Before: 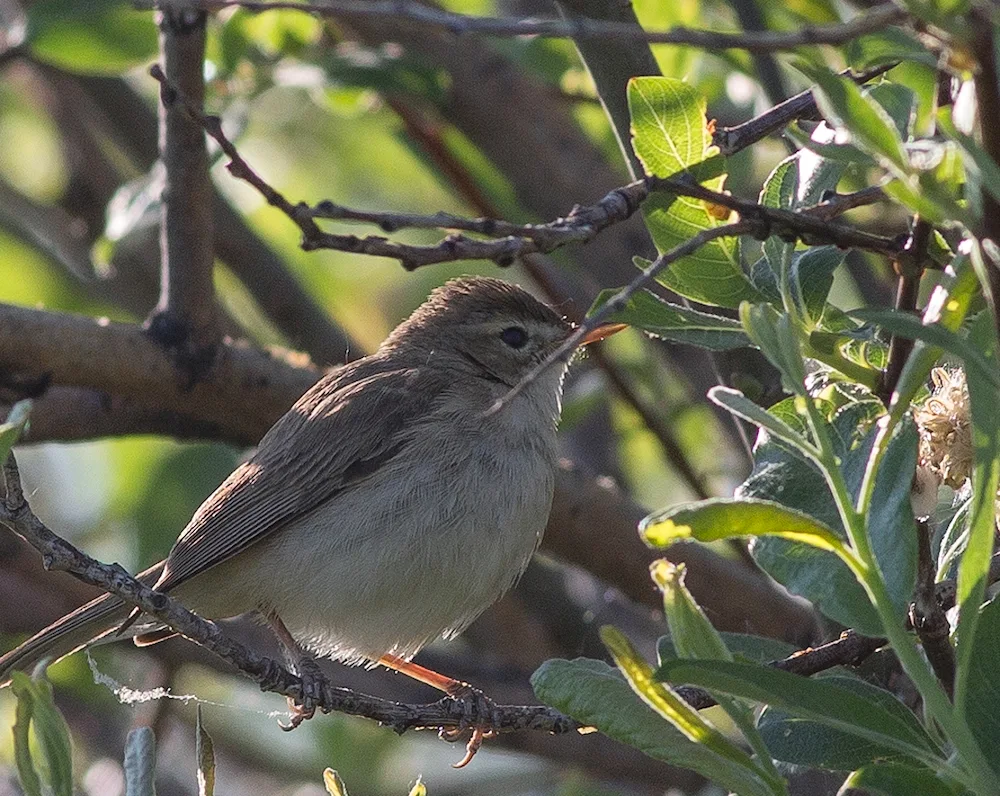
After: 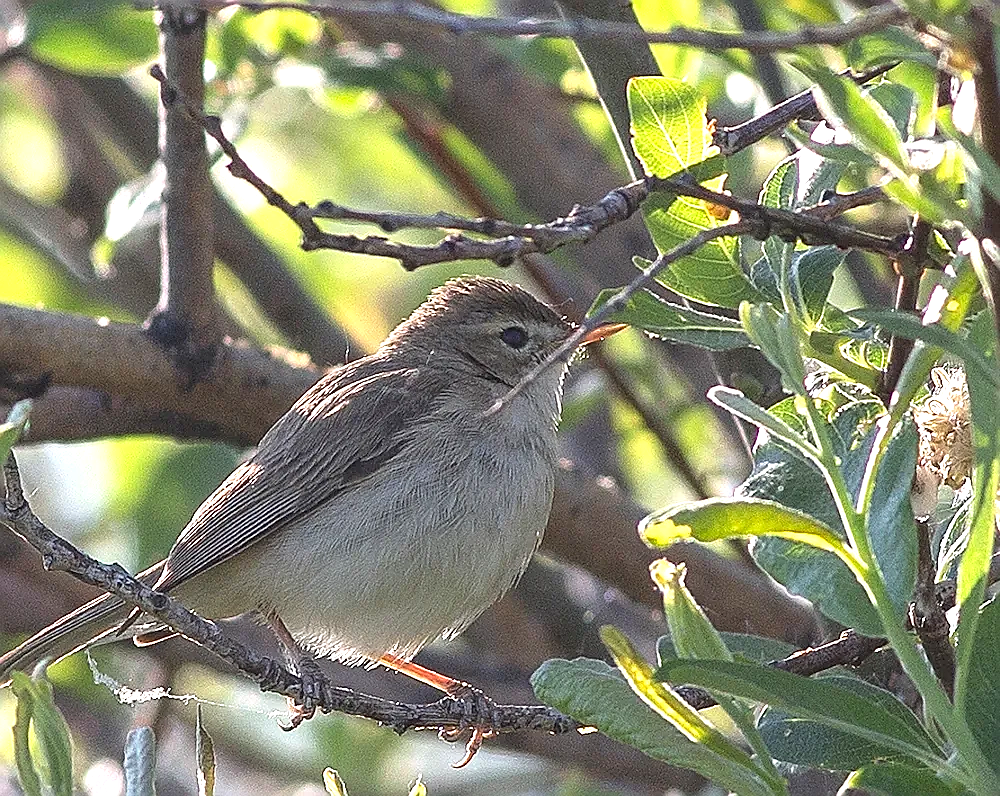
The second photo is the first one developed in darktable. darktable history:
local contrast: mode bilateral grid, contrast 100, coarseness 100, detail 91%, midtone range 0.2
exposure: black level correction 0, exposure 1 EV, compensate exposure bias true, compensate highlight preservation false
sharpen: radius 1.4, amount 1.25, threshold 0.7
